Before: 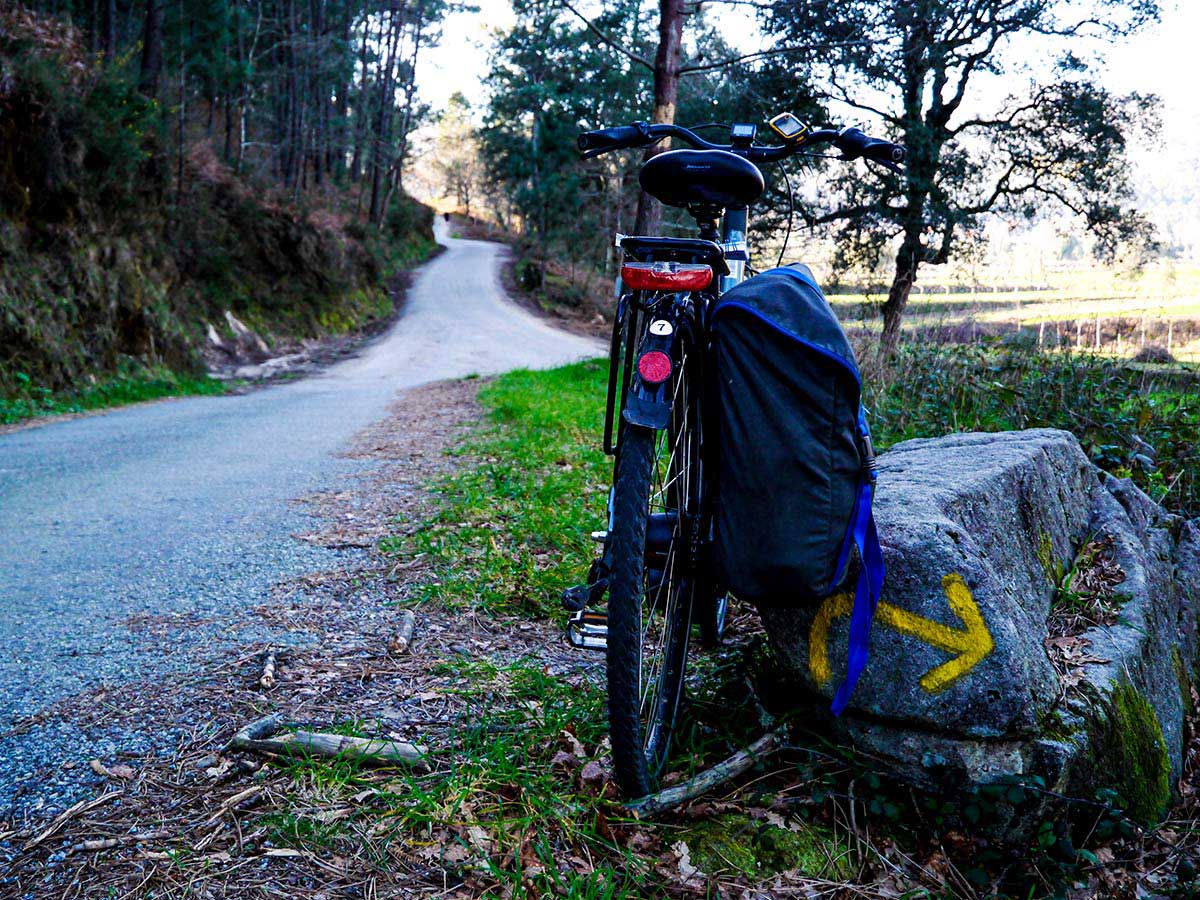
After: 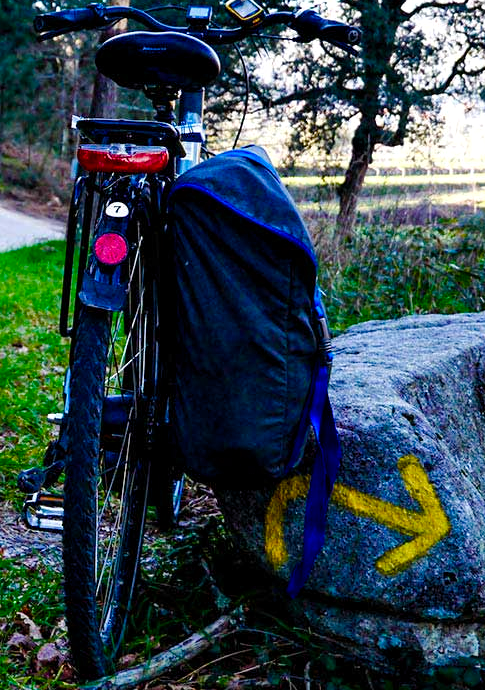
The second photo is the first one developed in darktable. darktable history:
crop: left 45.341%, top 13.176%, right 14.177%, bottom 10.094%
color balance rgb: perceptual saturation grading › global saturation 20%, perceptual saturation grading › highlights -25.652%, perceptual saturation grading › shadows 49.483%, contrast 3.931%
shadows and highlights: shadows 29.27, highlights -29.41, low approximation 0.01, soften with gaussian
